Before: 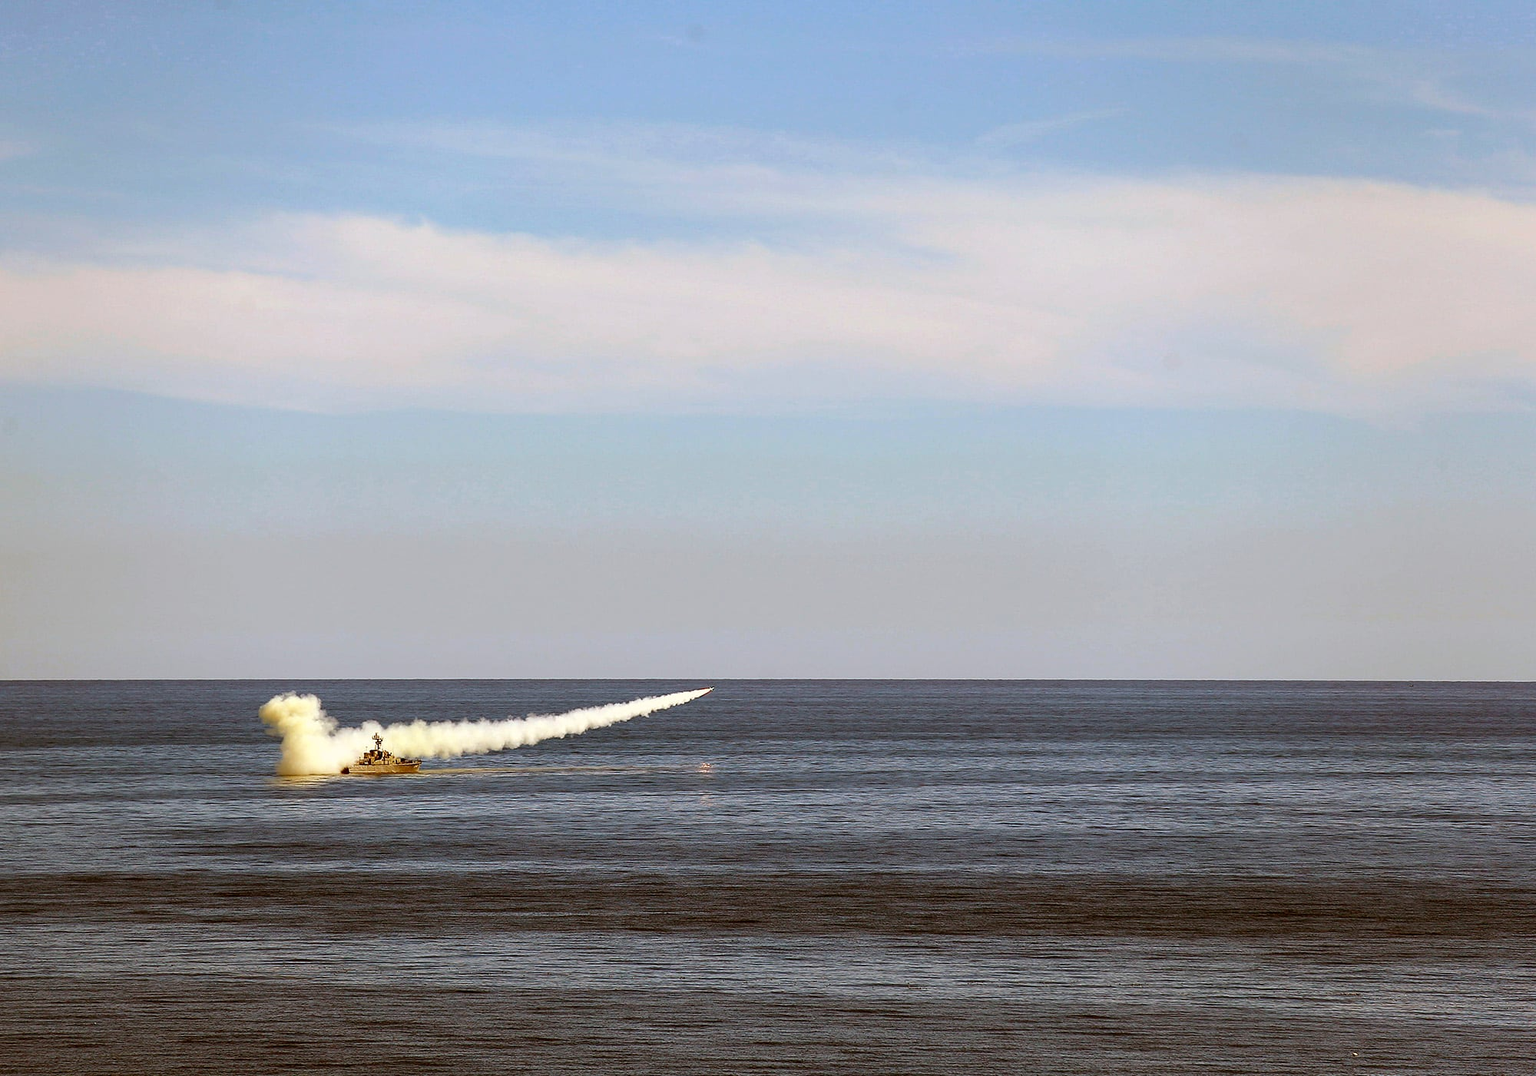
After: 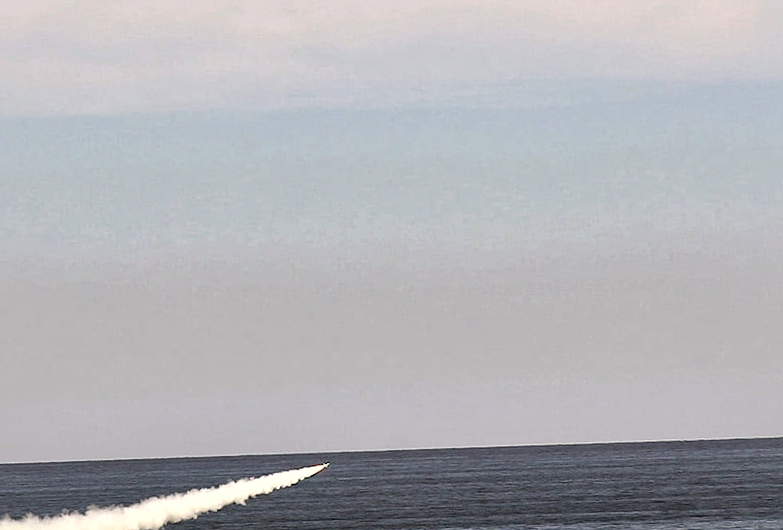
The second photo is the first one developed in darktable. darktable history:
local contrast: mode bilateral grid, contrast 20, coarseness 50, detail 171%, midtone range 0.2
crop: left 30%, top 30%, right 30%, bottom 30%
rotate and perspective: rotation -2°, crop left 0.022, crop right 0.978, crop top 0.049, crop bottom 0.951
color correction: highlights a* 2.75, highlights b* 5, shadows a* -2.04, shadows b* -4.84, saturation 0.8
contrast brightness saturation: saturation -0.05
